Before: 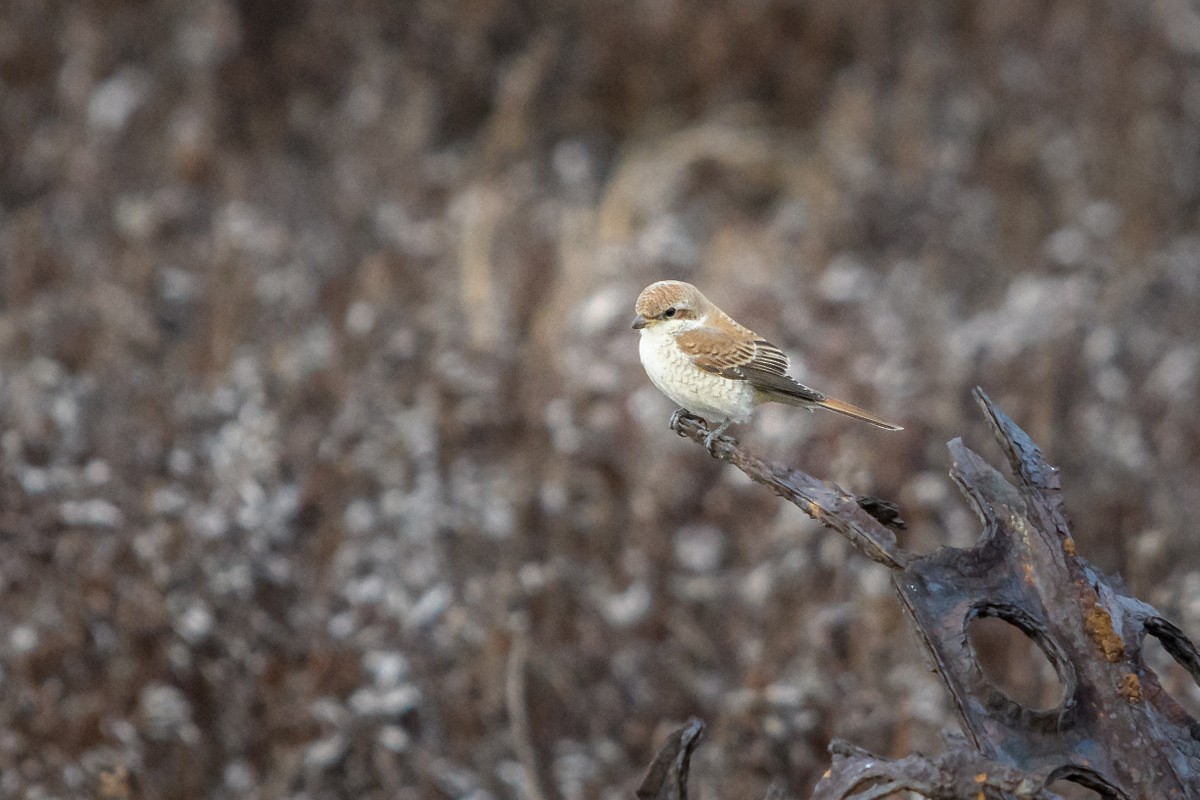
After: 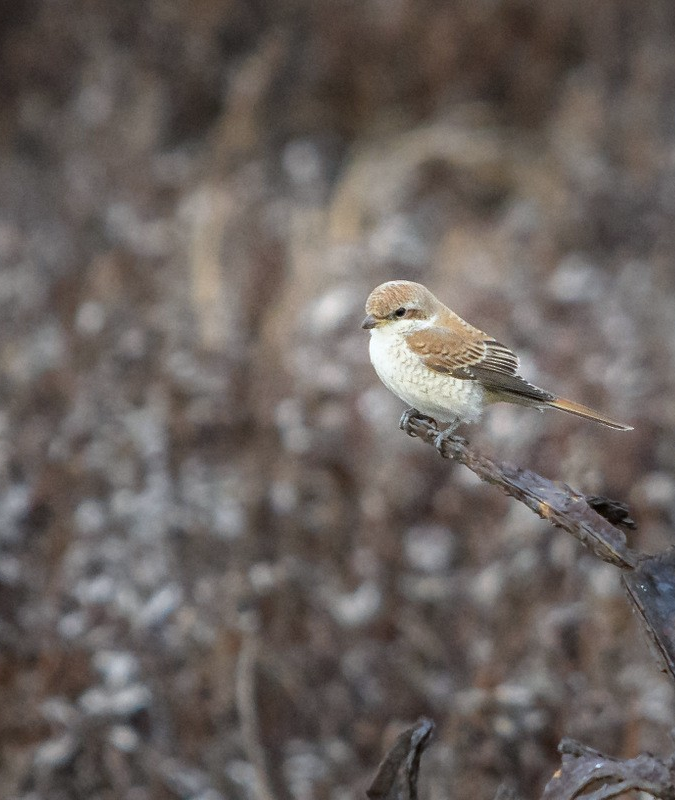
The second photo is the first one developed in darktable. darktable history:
white balance: red 0.988, blue 1.017
crop and rotate: left 22.516%, right 21.234%
